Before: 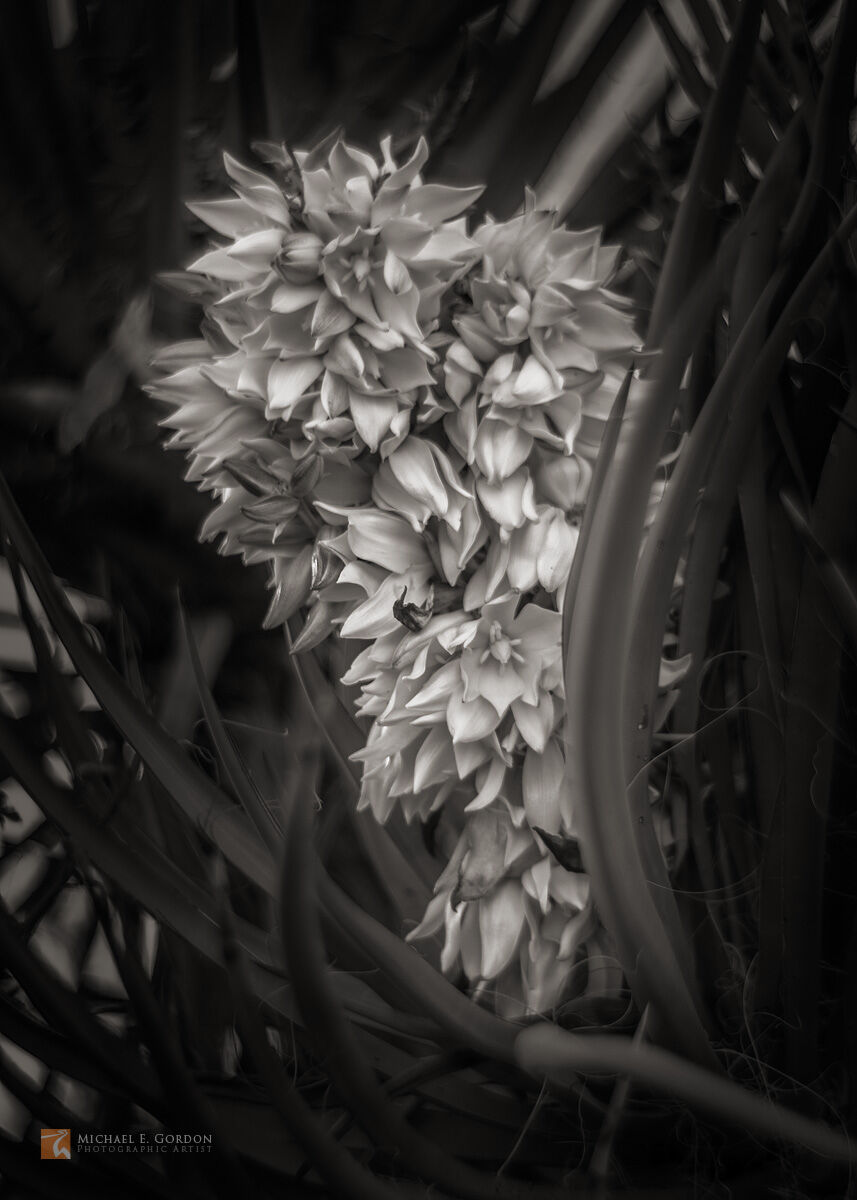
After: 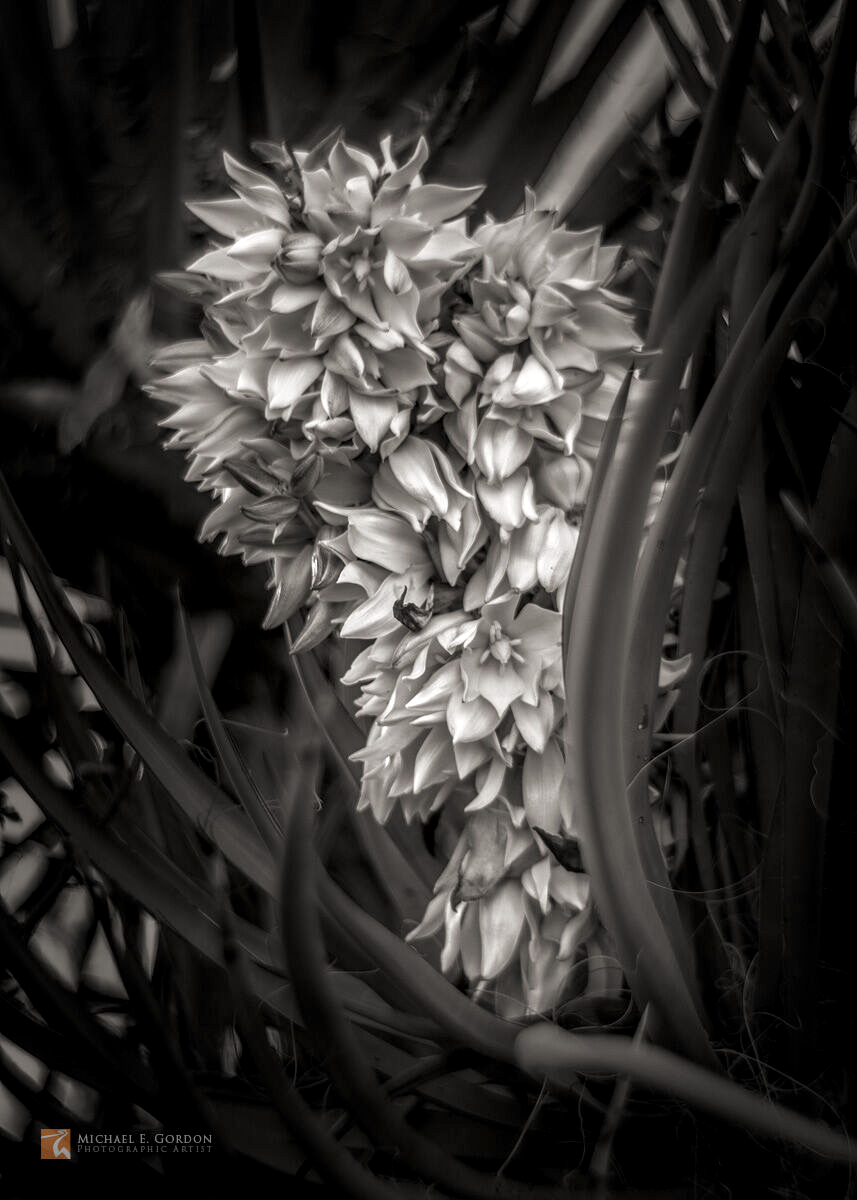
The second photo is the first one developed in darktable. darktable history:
local contrast: highlights 57%, detail 145%
